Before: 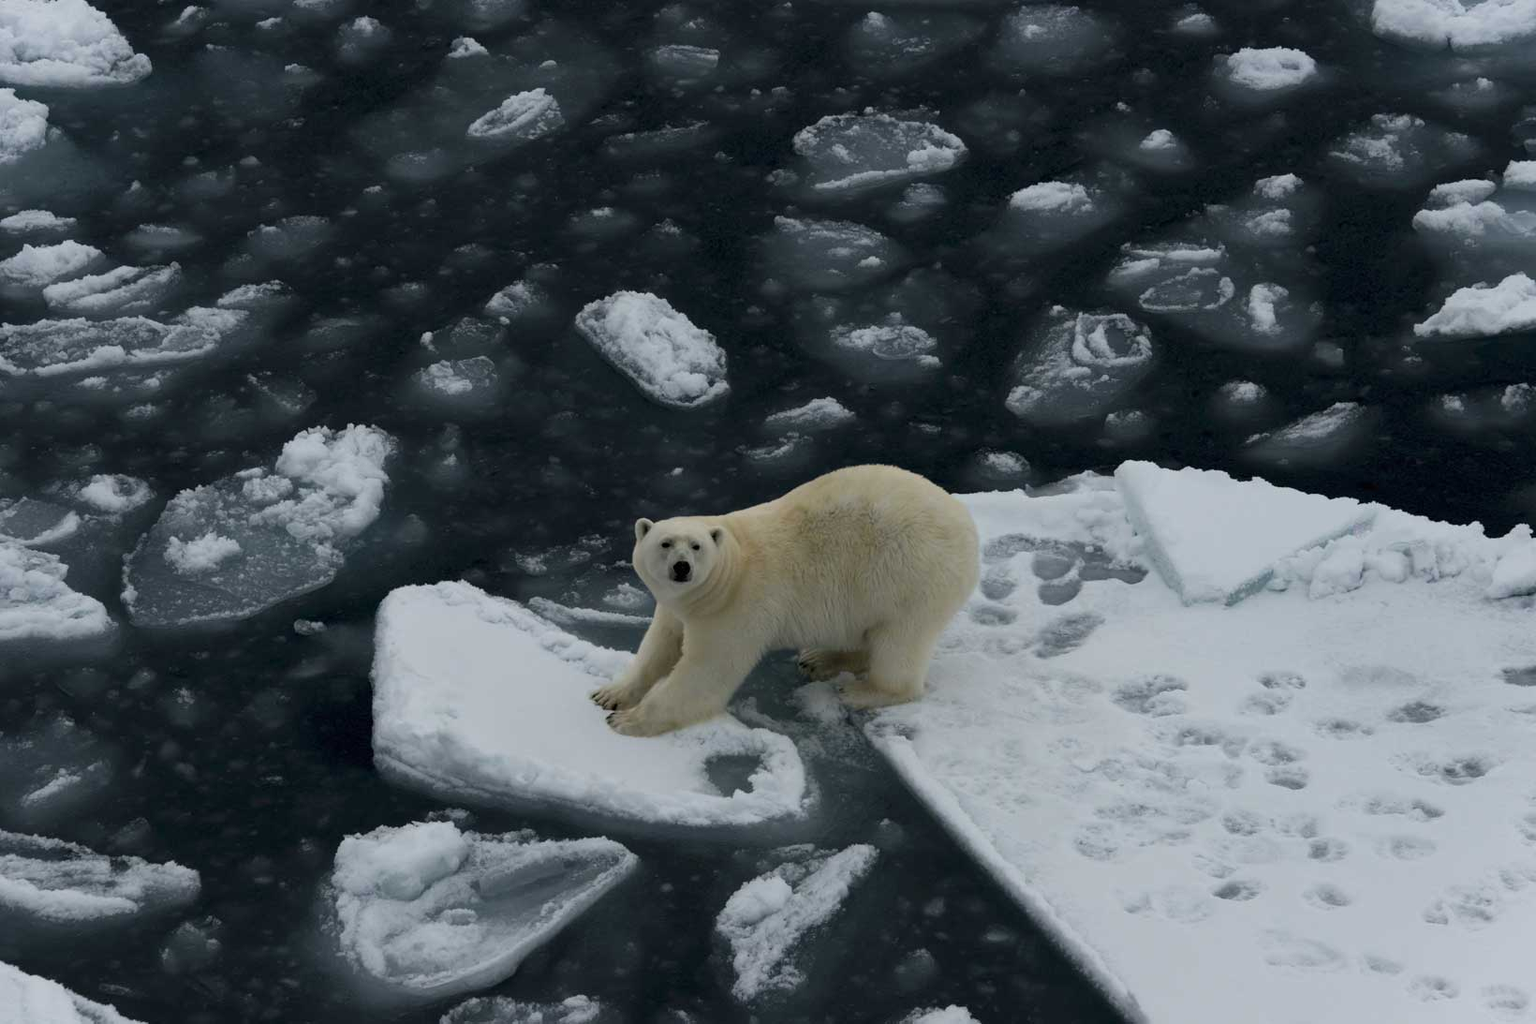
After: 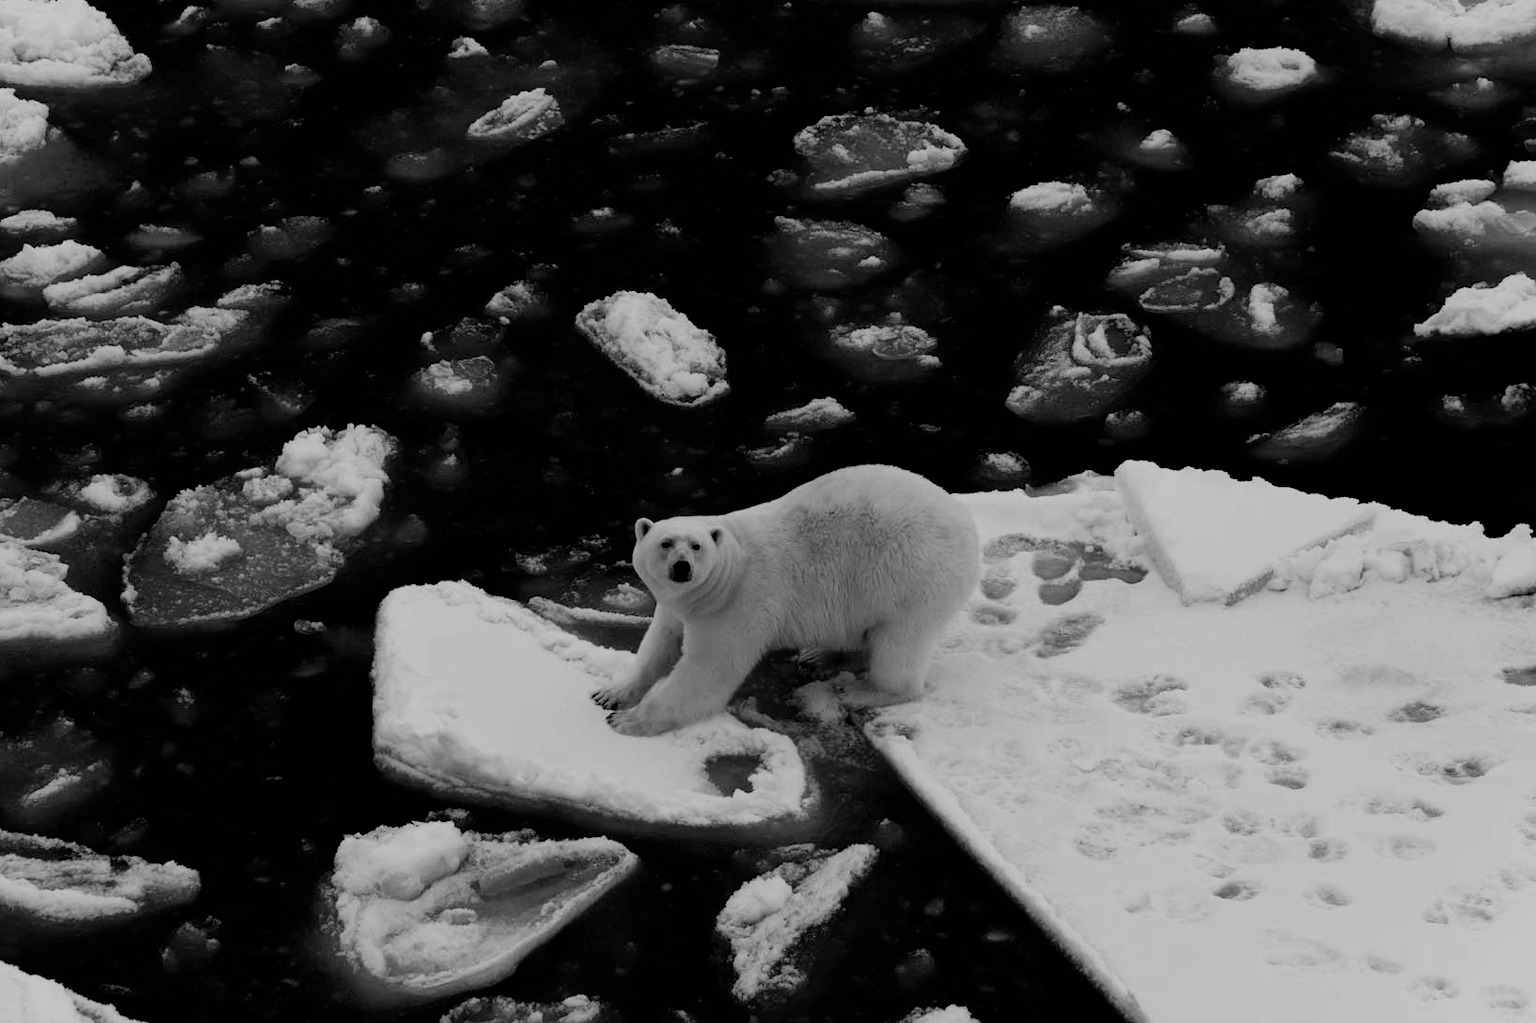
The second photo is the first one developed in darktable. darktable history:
filmic rgb: black relative exposure -5.07 EV, white relative exposure 3.55 EV, hardness 3.18, contrast 1.3, highlights saturation mix -49.9%, preserve chrominance no, color science v4 (2020), contrast in shadows soft, contrast in highlights soft
